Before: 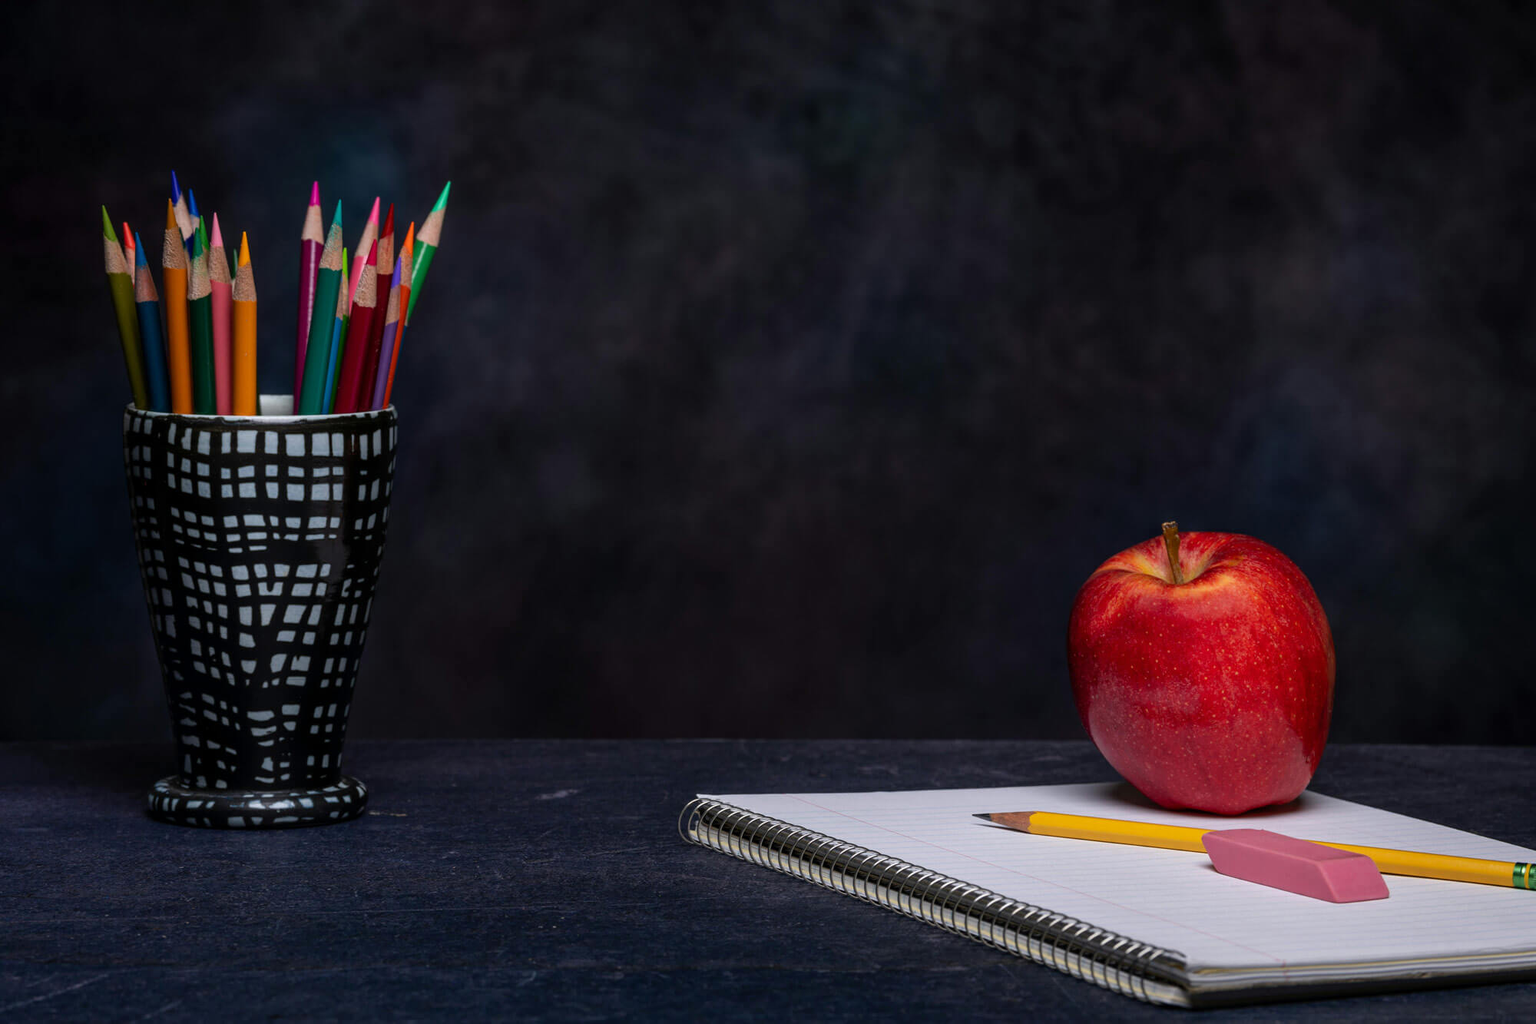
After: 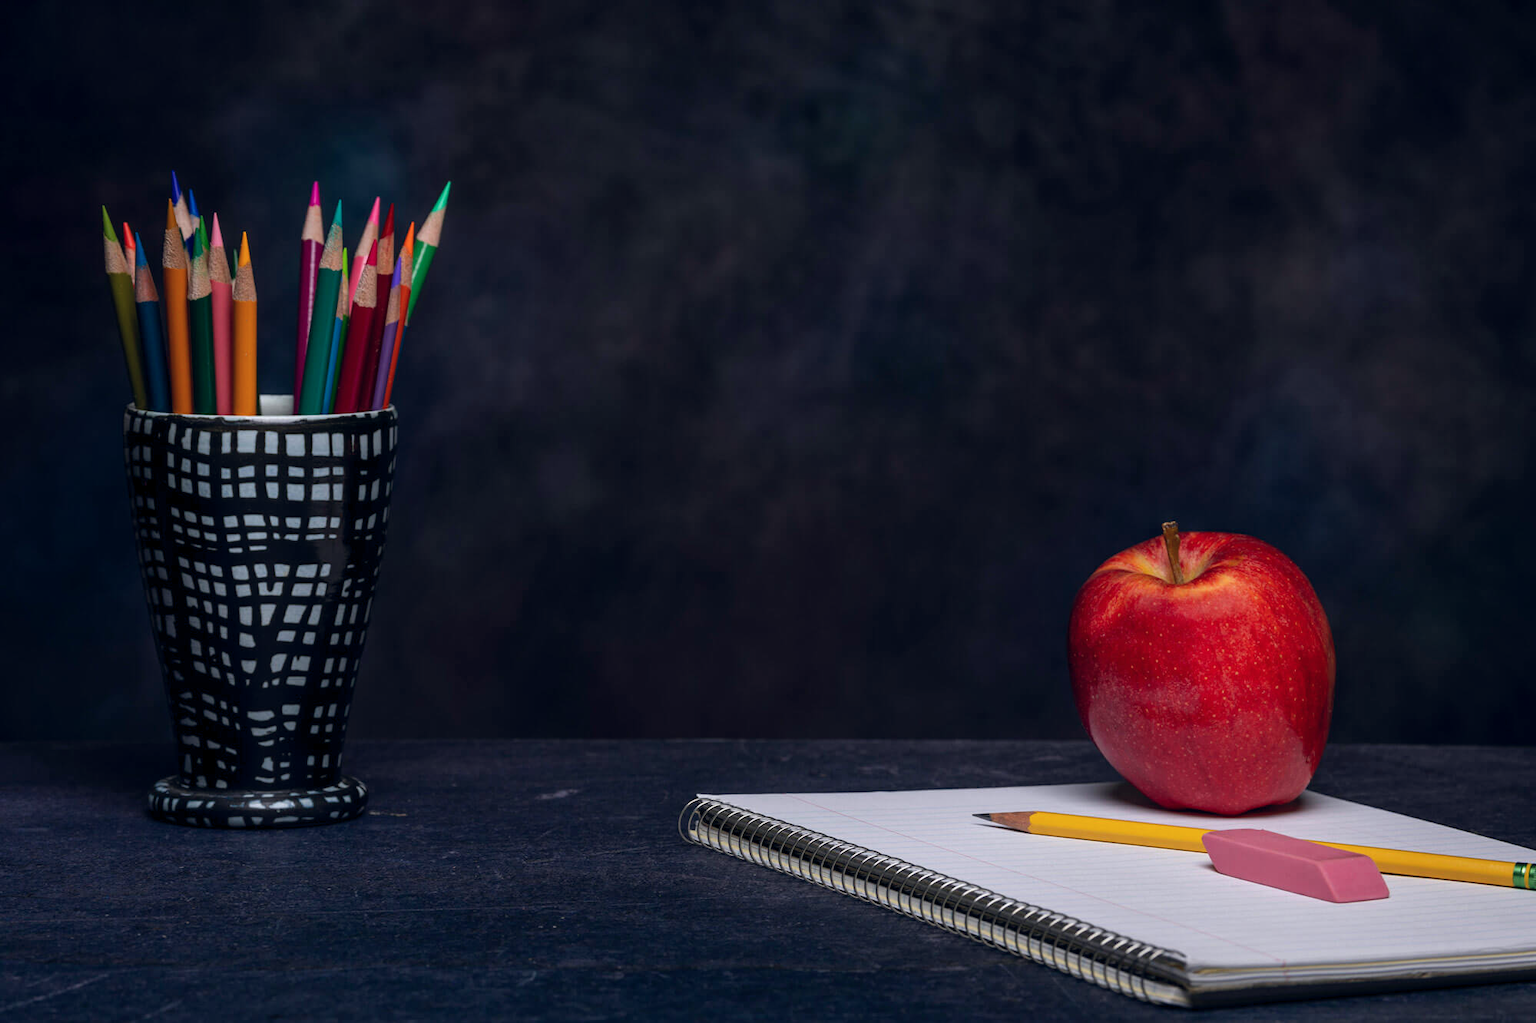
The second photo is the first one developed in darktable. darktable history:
color balance rgb: global offset › chroma 0.055%, global offset › hue 253.75°, perceptual saturation grading › global saturation 0.24%
